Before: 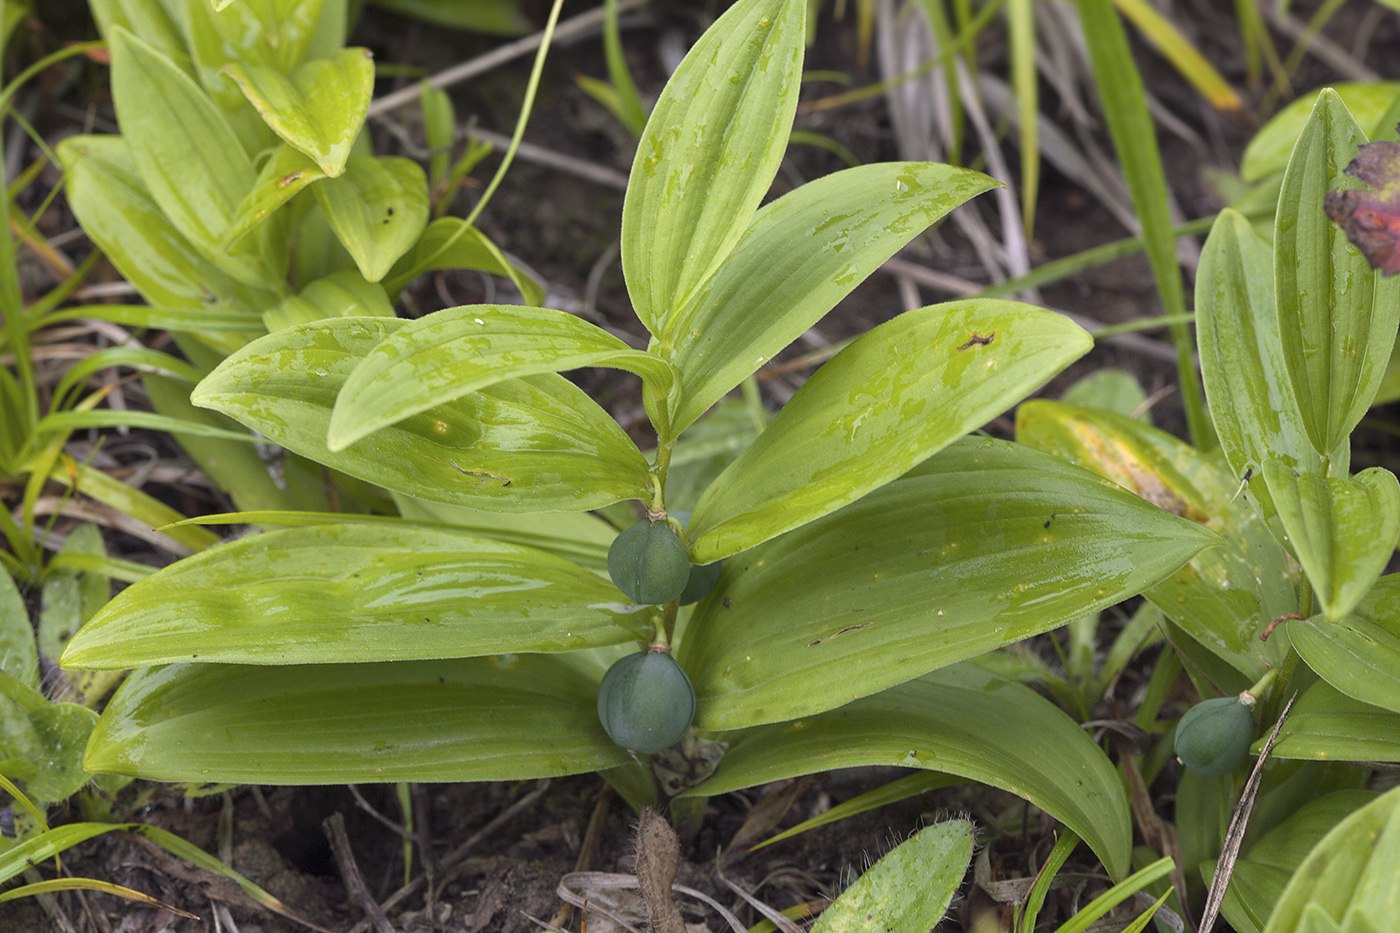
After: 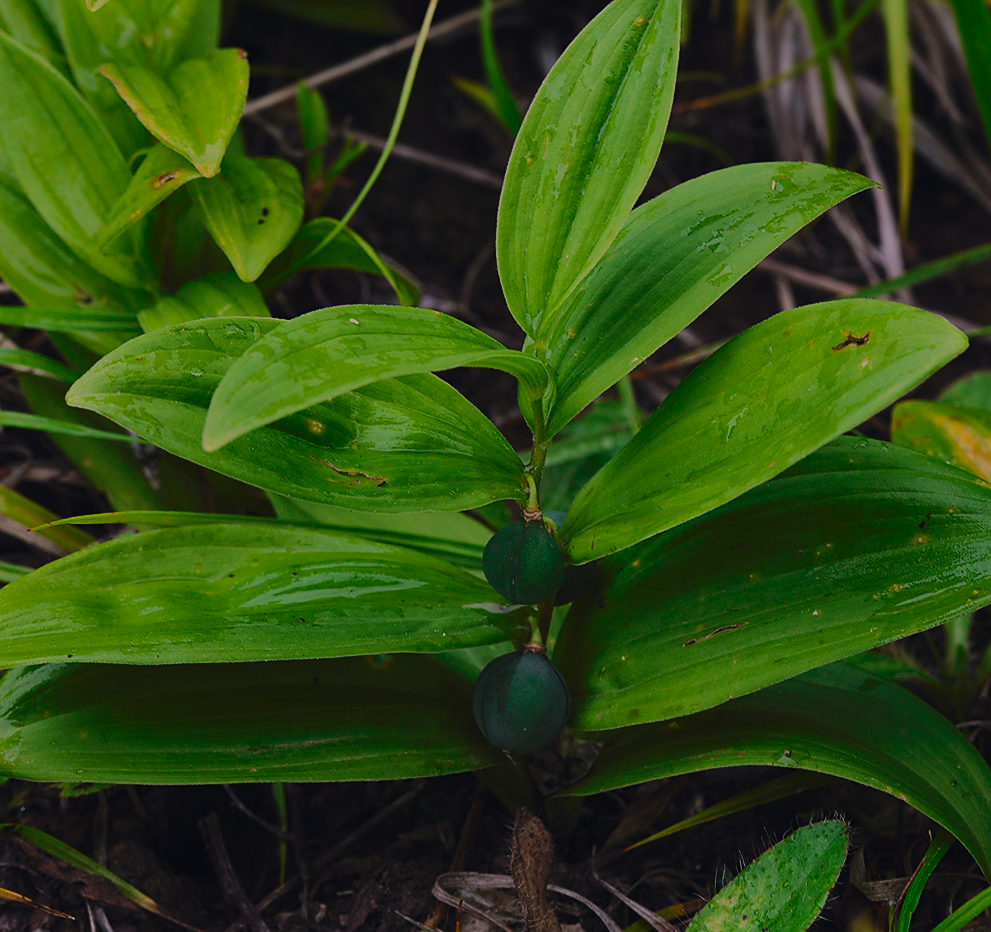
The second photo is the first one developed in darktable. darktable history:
base curve: curves: ch0 [(0, 0) (0.036, 0.025) (0.121, 0.166) (0.206, 0.329) (0.605, 0.79) (1, 1)], preserve colors none
color correction: highlights a* 3.84, highlights b* 5.07
crop and rotate: left 9.061%, right 20.142%
sharpen: radius 1.864, amount 0.398, threshold 1.271
tone curve: curves: ch0 [(0, 0.026) (0.175, 0.178) (0.463, 0.502) (0.796, 0.764) (1, 0.961)]; ch1 [(0, 0) (0.437, 0.398) (0.469, 0.472) (0.505, 0.504) (0.553, 0.552) (1, 1)]; ch2 [(0, 0) (0.505, 0.495) (0.579, 0.579) (1, 1)], color space Lab, independent channels, preserve colors none
exposure: exposure -2.002 EV, compensate highlight preservation false
